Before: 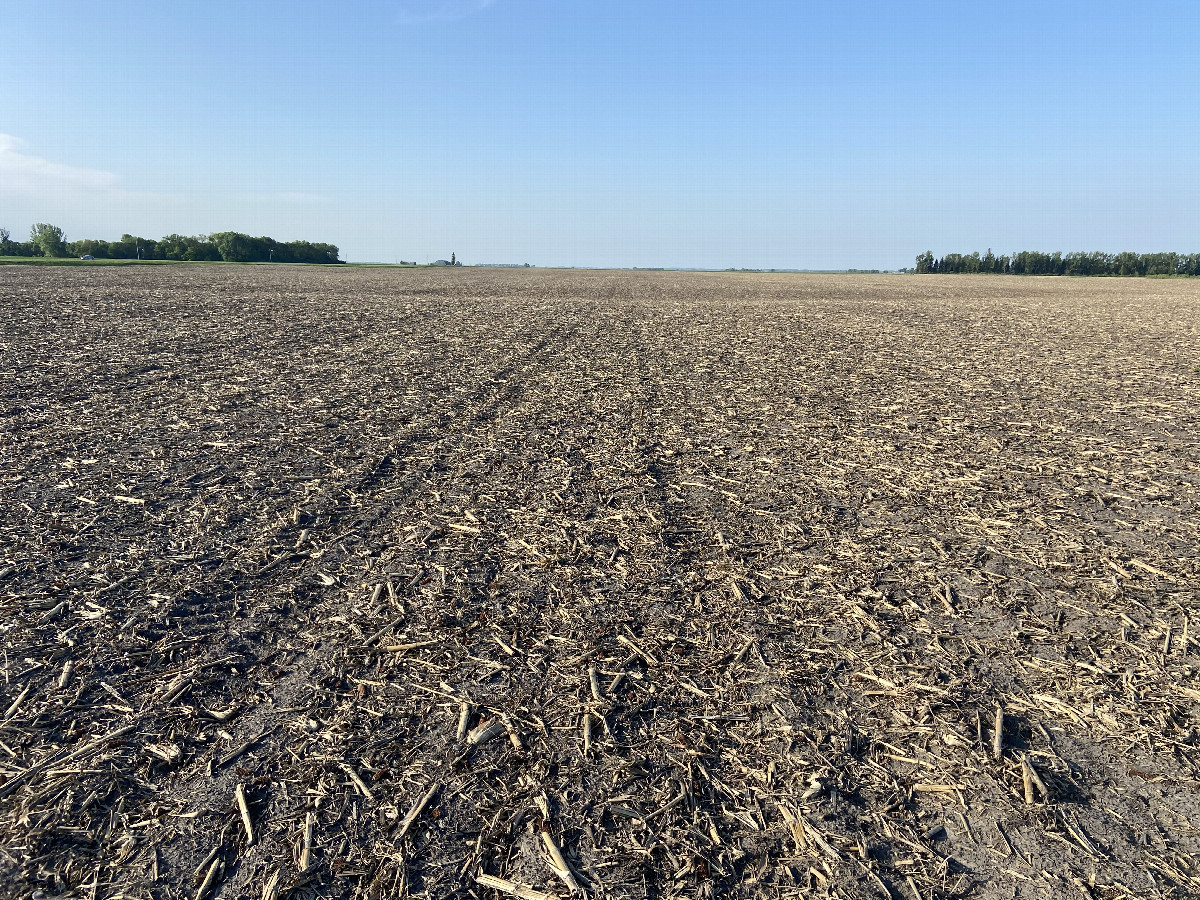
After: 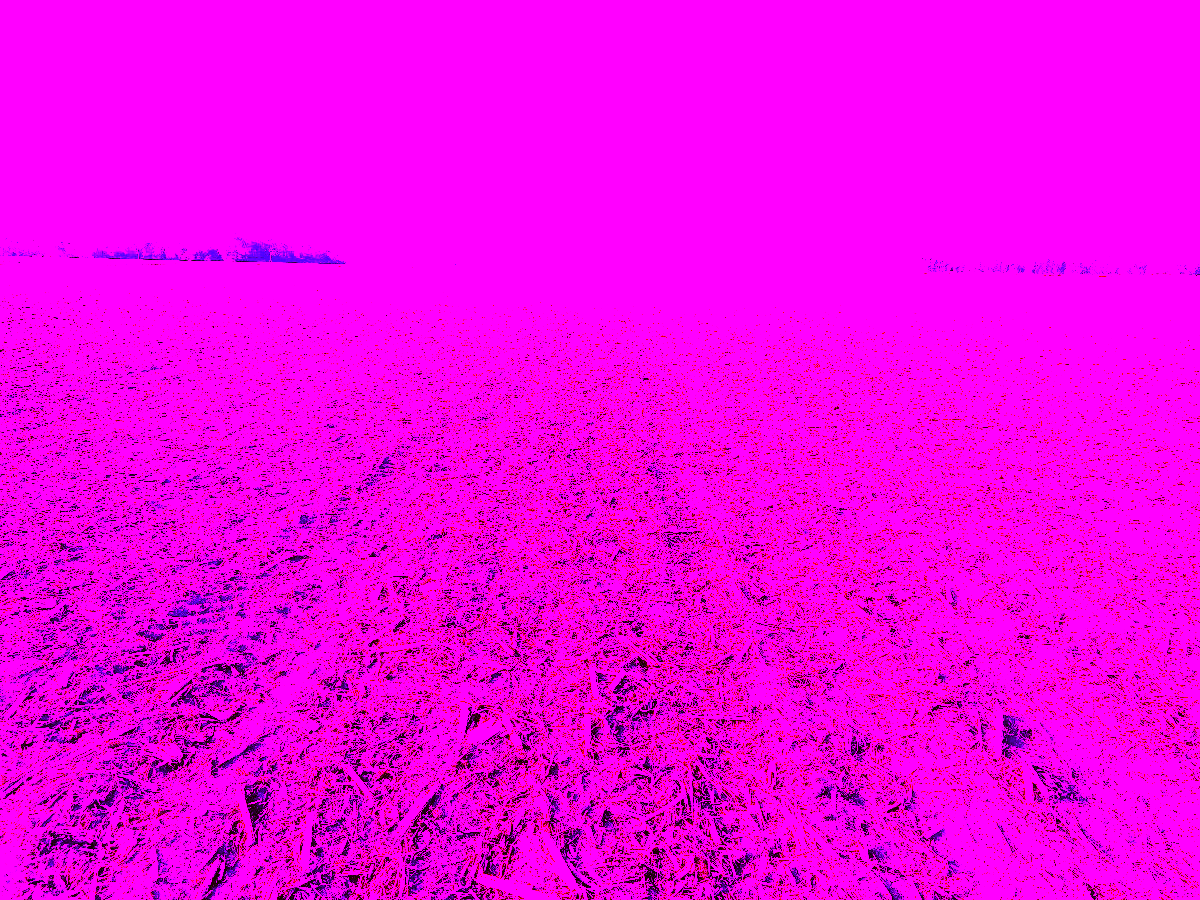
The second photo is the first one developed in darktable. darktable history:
white balance: red 8, blue 8
color correction: highlights a* -0.482, highlights b* 0.161, shadows a* 4.66, shadows b* 20.72
color balance rgb: linear chroma grading › shadows 10%, linear chroma grading › highlights 10%, linear chroma grading › global chroma 15%, linear chroma grading › mid-tones 15%, perceptual saturation grading › global saturation 40%, perceptual saturation grading › highlights -25%, perceptual saturation grading › mid-tones 35%, perceptual saturation grading › shadows 35%, perceptual brilliance grading › global brilliance 11.29%, global vibrance 11.29%
